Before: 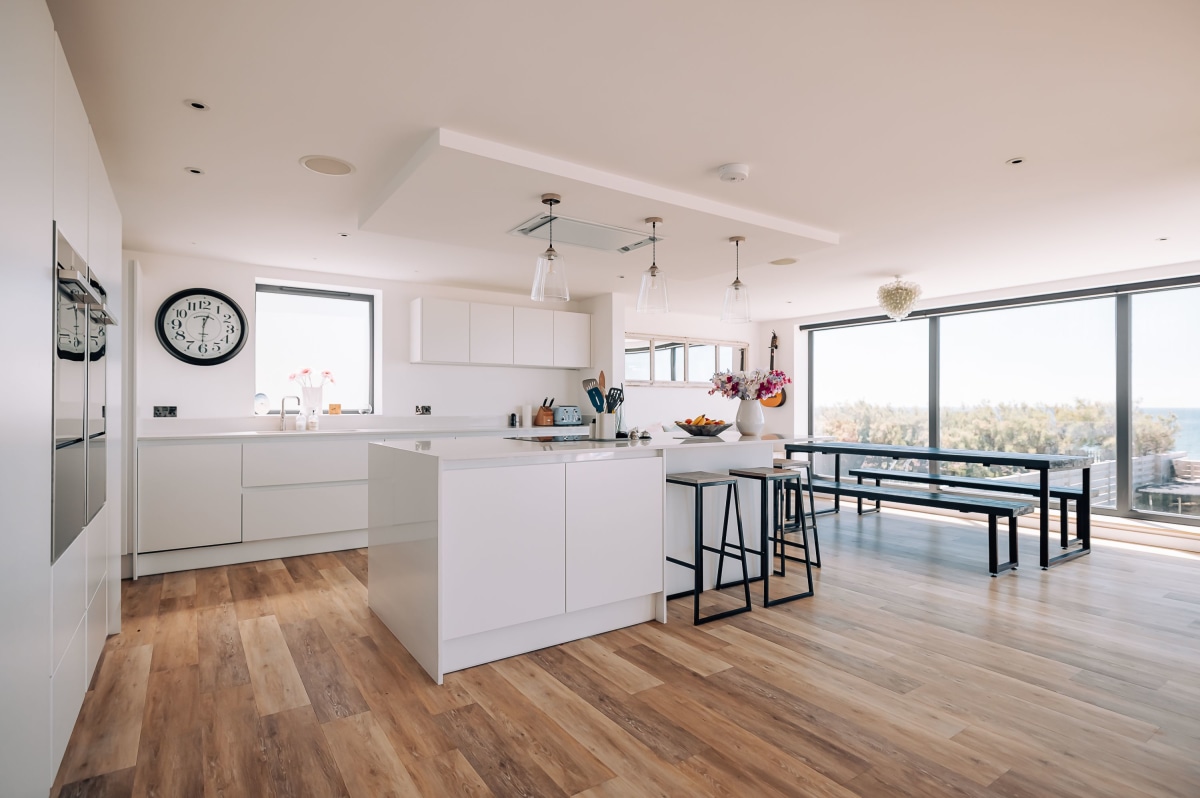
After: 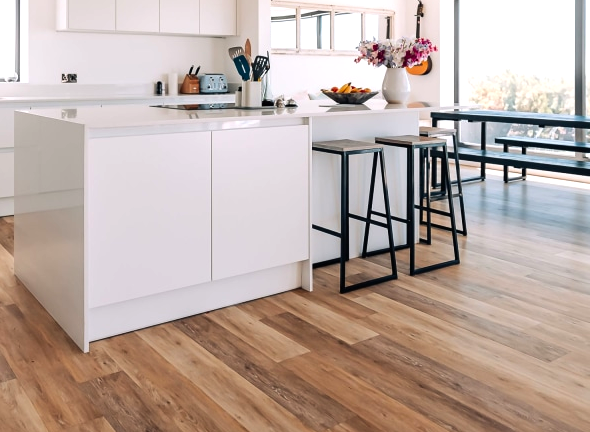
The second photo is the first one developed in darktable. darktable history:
crop: left 29.536%, top 41.702%, right 21.291%, bottom 3.503%
tone equalizer: -8 EV -0.455 EV, -7 EV -0.374 EV, -6 EV -0.367 EV, -5 EV -0.24 EV, -3 EV 0.2 EV, -2 EV 0.317 EV, -1 EV 0.382 EV, +0 EV 0.427 EV, edges refinement/feathering 500, mask exposure compensation -1.57 EV, preserve details no
contrast brightness saturation: saturation 0.127
